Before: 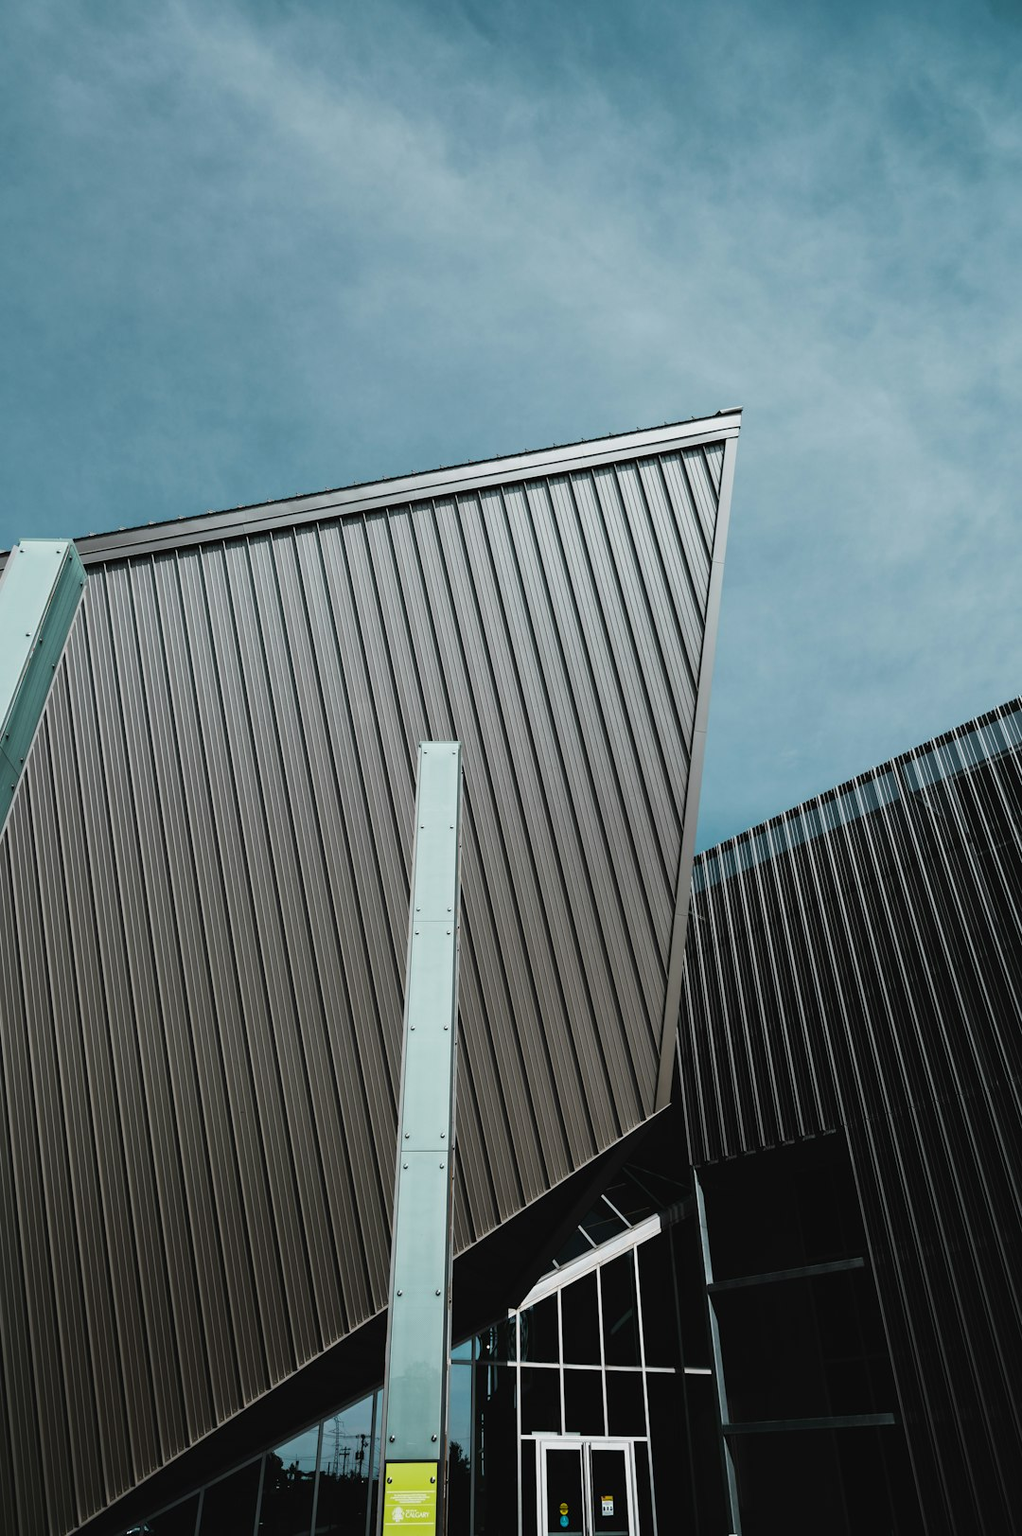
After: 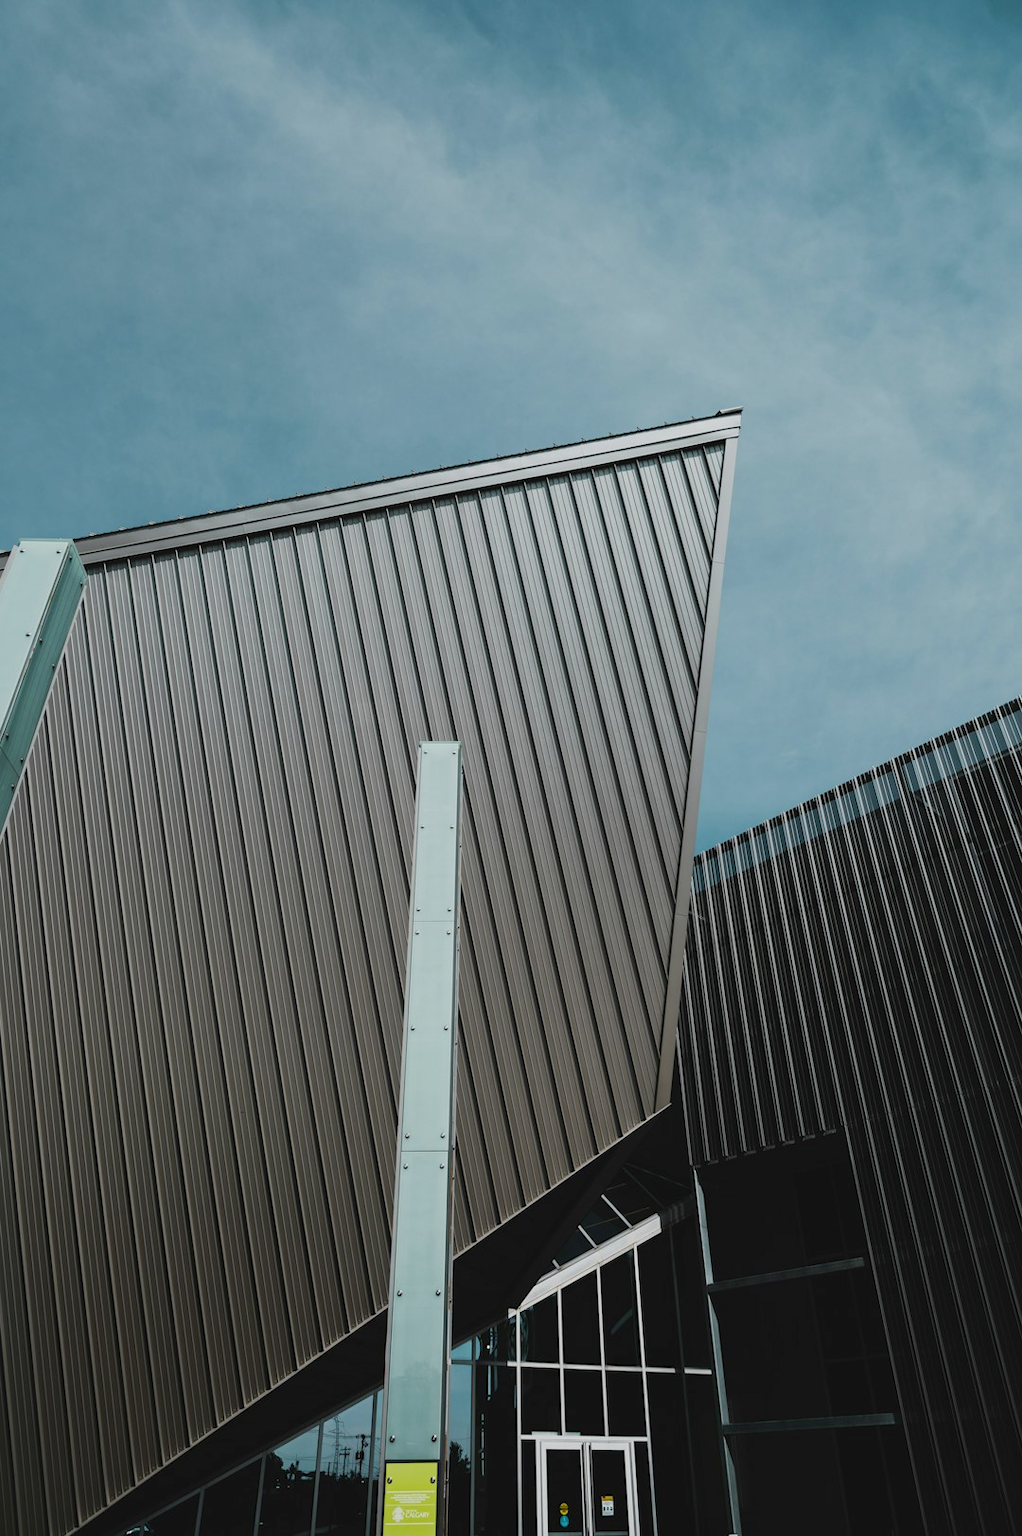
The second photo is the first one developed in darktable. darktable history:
color balance rgb: perceptual saturation grading › global saturation -0.31%, global vibrance -8%, contrast -13%, saturation formula JzAzBz (2021)
